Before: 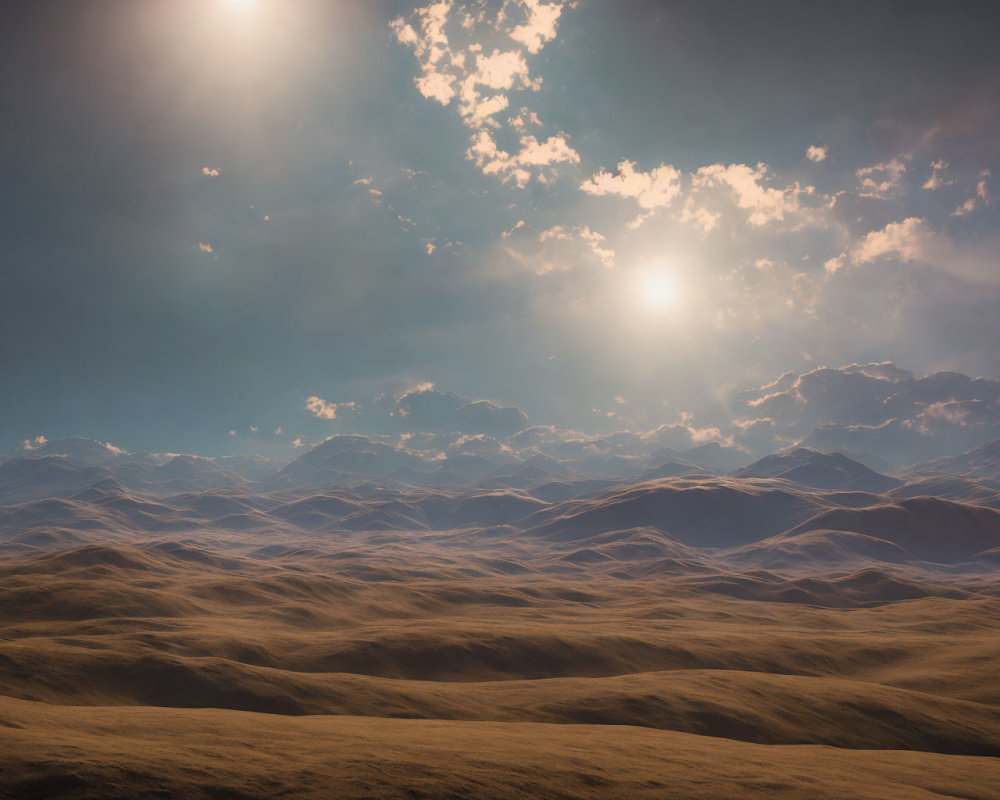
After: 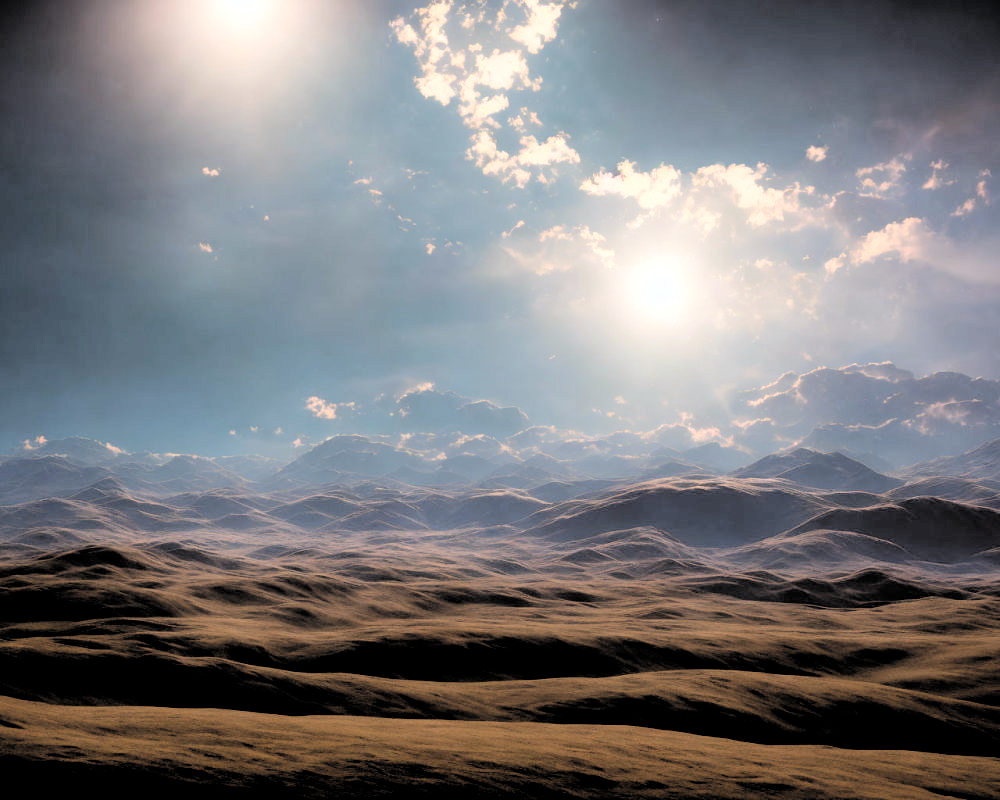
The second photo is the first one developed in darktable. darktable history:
filmic rgb: middle gray luminance 13.55%, black relative exposure -1.97 EV, white relative exposure 3.1 EV, threshold 6 EV, target black luminance 0%, hardness 1.79, latitude 59.23%, contrast 1.728, highlights saturation mix 5%, shadows ↔ highlights balance -37.52%, add noise in highlights 0, color science v3 (2019), use custom middle-gray values true, iterations of high-quality reconstruction 0, contrast in highlights soft, enable highlight reconstruction true
white balance: red 0.967, blue 1.049
exposure: black level correction 0.001, compensate highlight preservation false
